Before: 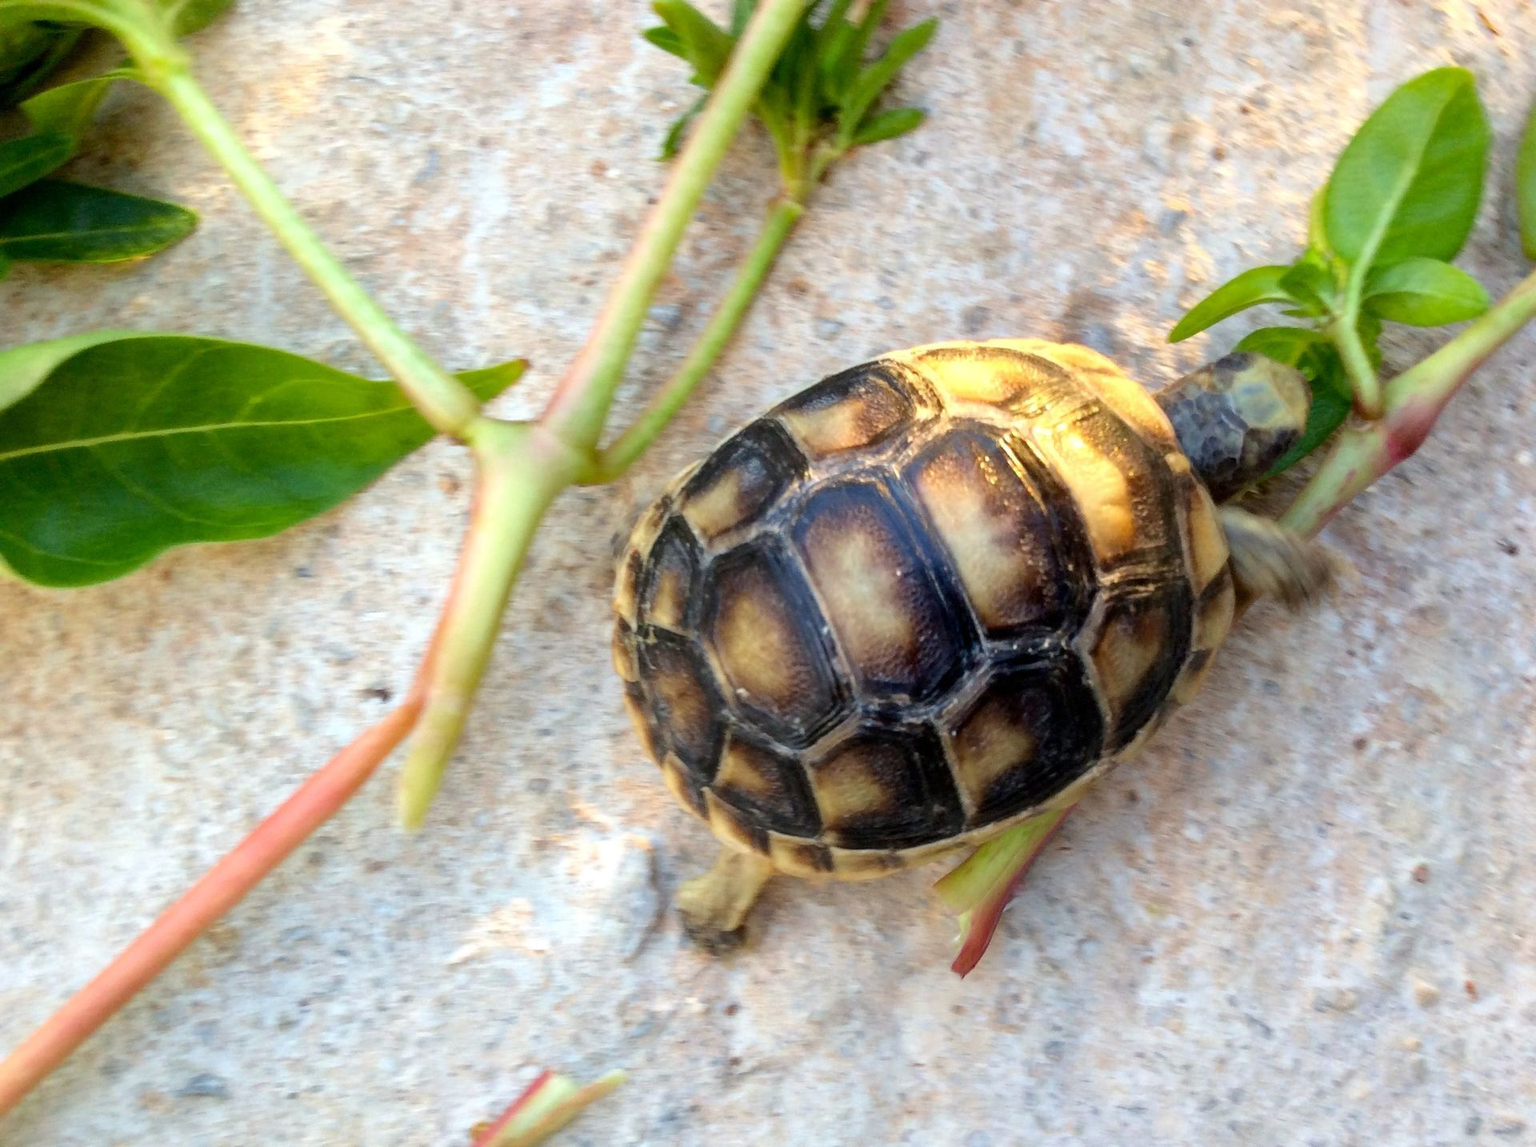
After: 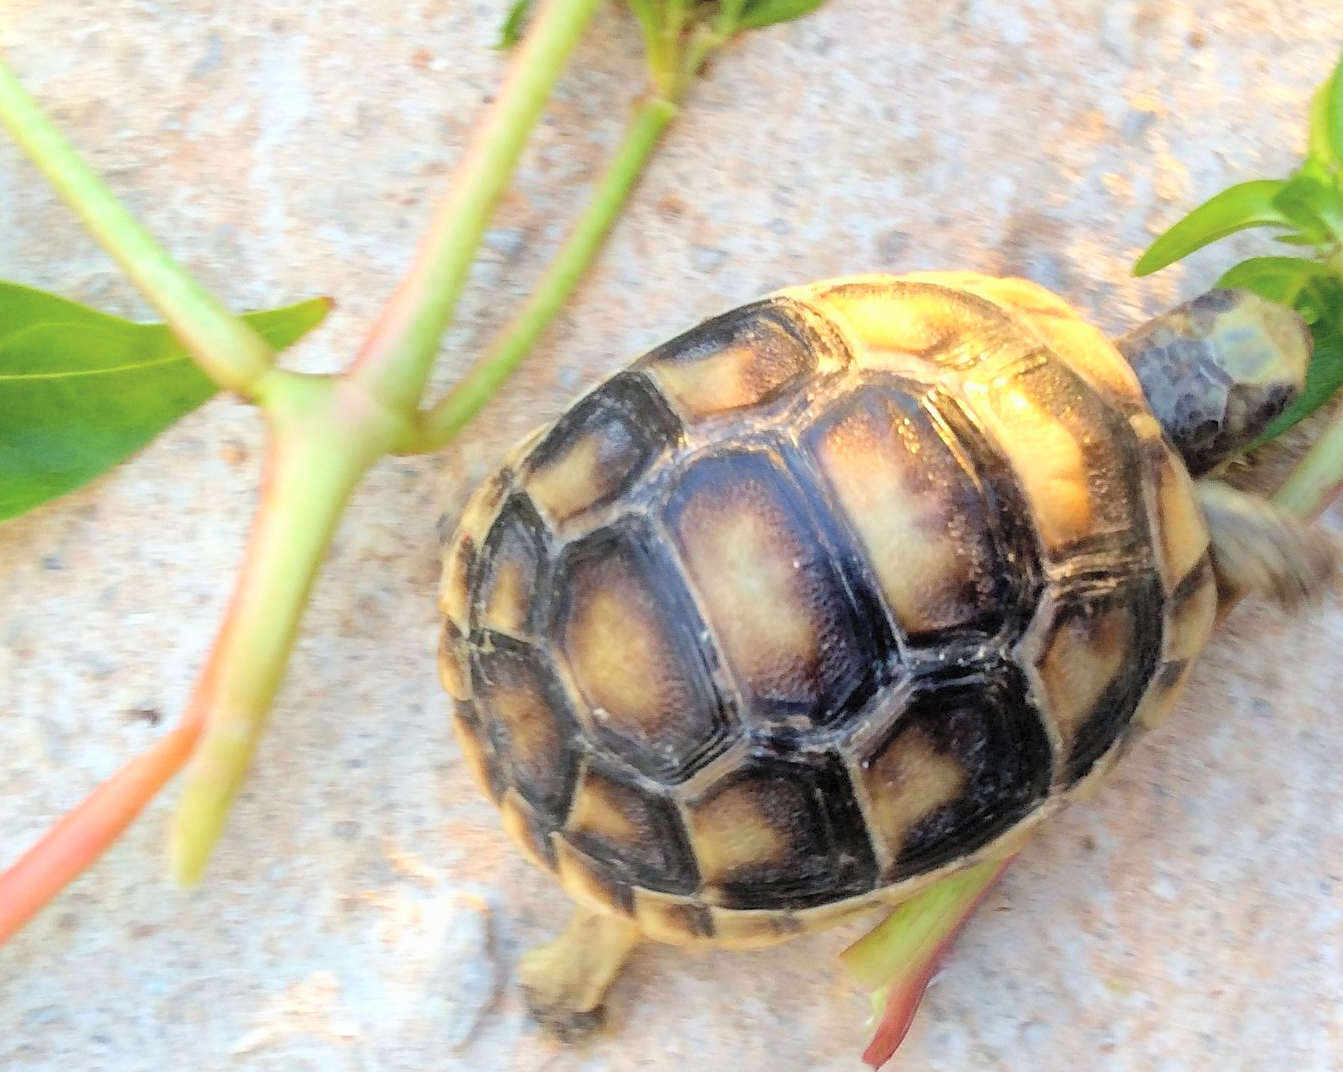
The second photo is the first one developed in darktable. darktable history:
sharpen: radius 1
crop and rotate: left 17.046%, top 10.659%, right 12.989%, bottom 14.553%
contrast brightness saturation: brightness 0.28
local contrast: mode bilateral grid, contrast 100, coarseness 100, detail 91%, midtone range 0.2
